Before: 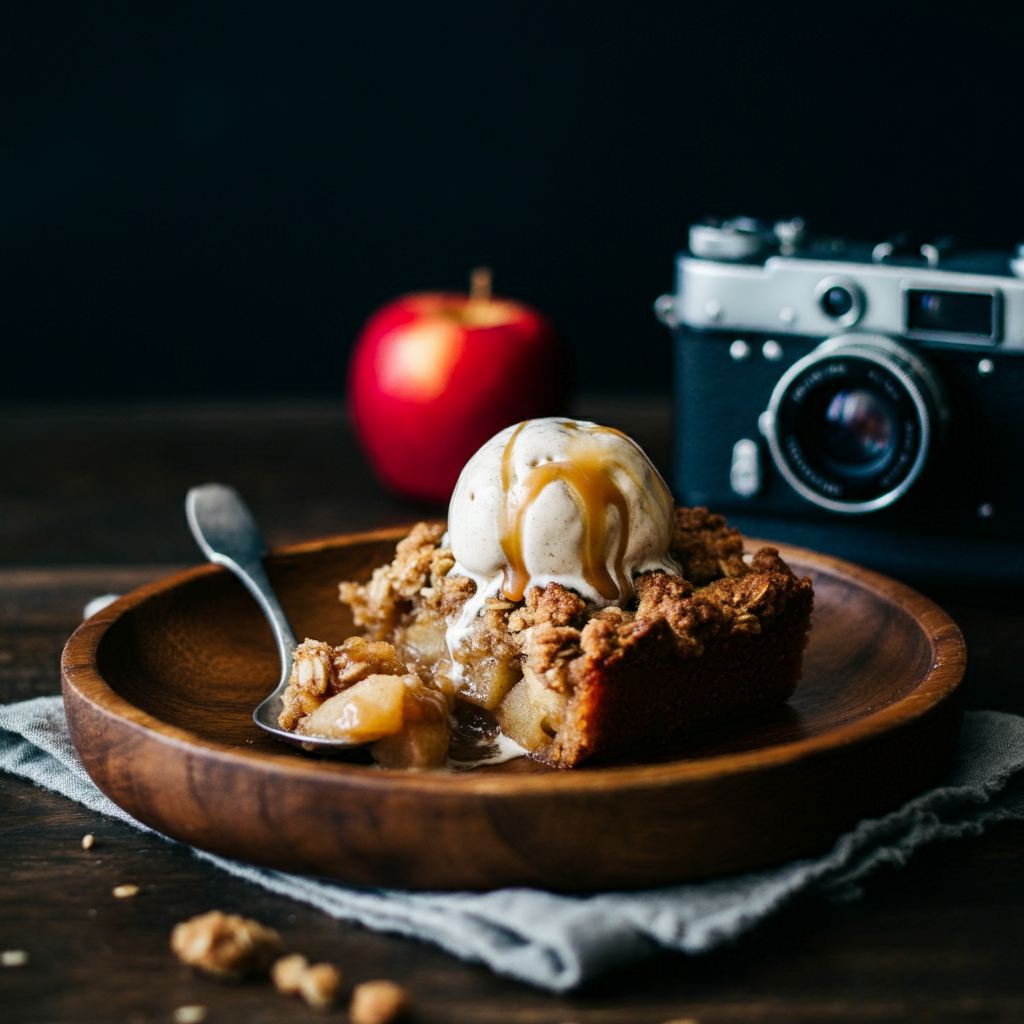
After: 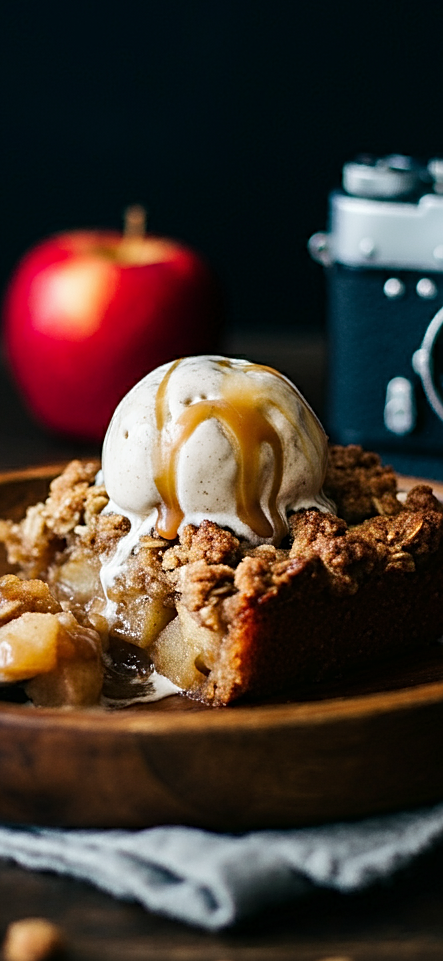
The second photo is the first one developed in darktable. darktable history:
crop: left 33.885%, top 6.056%, right 22.818%
sharpen: on, module defaults
